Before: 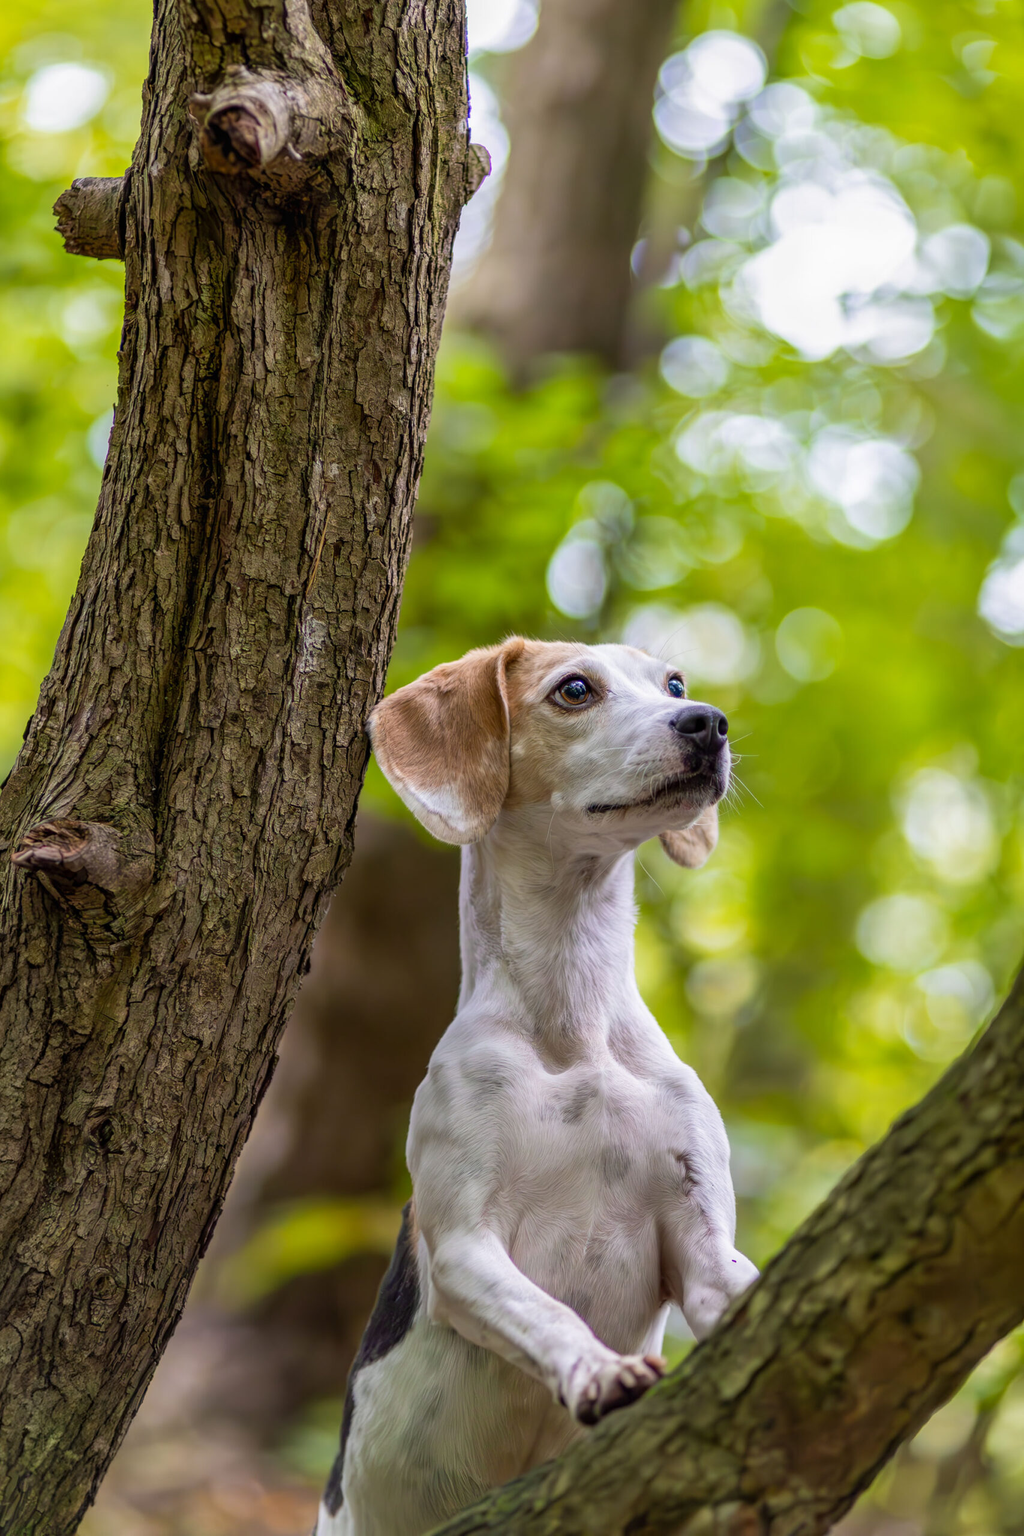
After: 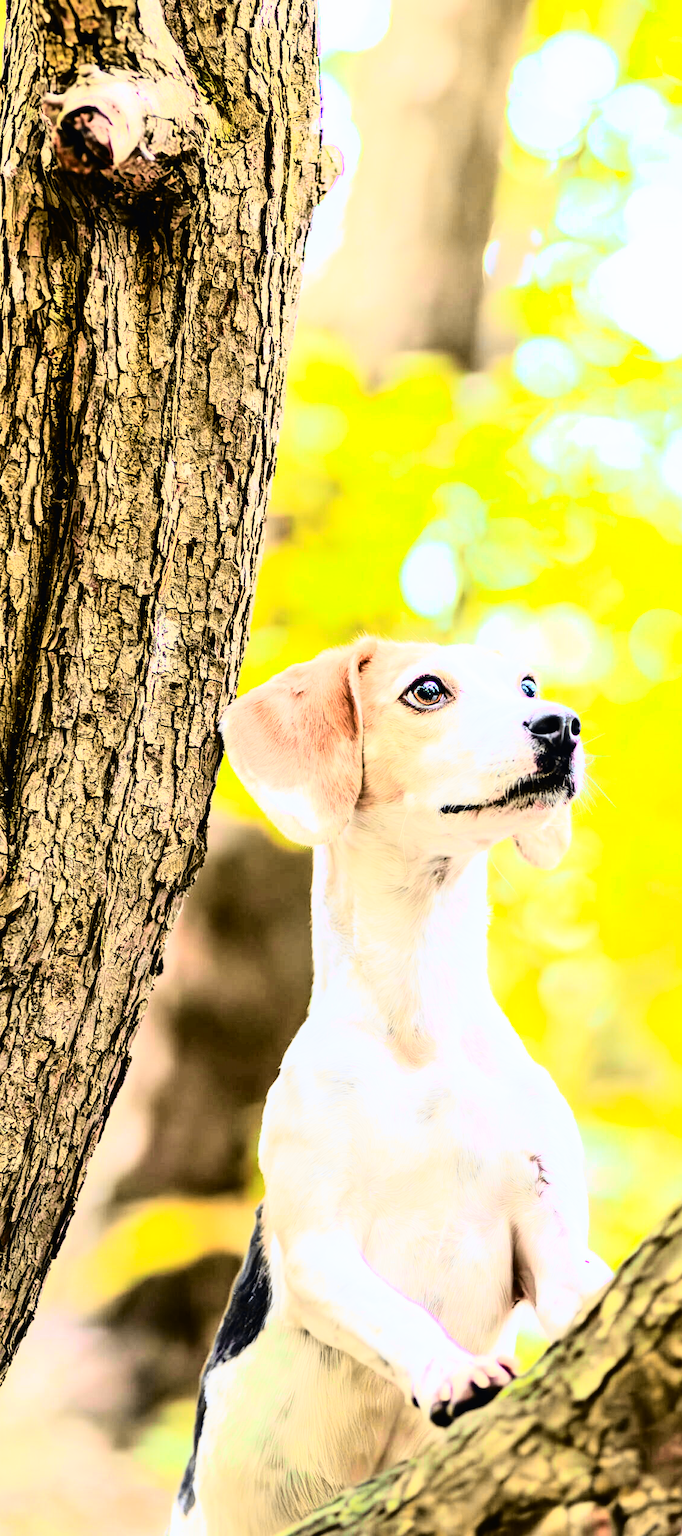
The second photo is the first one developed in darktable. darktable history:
crop and rotate: left 14.436%, right 18.898%
rgb curve: curves: ch0 [(0, 0) (0.21, 0.15) (0.24, 0.21) (0.5, 0.75) (0.75, 0.96) (0.89, 0.99) (1, 1)]; ch1 [(0, 0.02) (0.21, 0.13) (0.25, 0.2) (0.5, 0.67) (0.75, 0.9) (0.89, 0.97) (1, 1)]; ch2 [(0, 0.02) (0.21, 0.13) (0.25, 0.2) (0.5, 0.67) (0.75, 0.9) (0.89, 0.97) (1, 1)], compensate middle gray true
exposure: black level correction 0, exposure 1.1 EV, compensate exposure bias true, compensate highlight preservation false
color zones: curves: ch1 [(0, 0.455) (0.063, 0.455) (0.286, 0.495) (0.429, 0.5) (0.571, 0.5) (0.714, 0.5) (0.857, 0.5) (1, 0.455)]; ch2 [(0, 0.532) (0.063, 0.521) (0.233, 0.447) (0.429, 0.489) (0.571, 0.5) (0.714, 0.5) (0.857, 0.5) (1, 0.532)]
tone curve: curves: ch0 [(0, 0.011) (0.053, 0.026) (0.174, 0.115) (0.398, 0.444) (0.673, 0.775) (0.829, 0.906) (0.991, 0.981)]; ch1 [(0, 0) (0.276, 0.206) (0.409, 0.383) (0.473, 0.458) (0.492, 0.499) (0.521, 0.502) (0.546, 0.543) (0.585, 0.617) (0.659, 0.686) (0.78, 0.8) (1, 1)]; ch2 [(0, 0) (0.438, 0.449) (0.473, 0.469) (0.503, 0.5) (0.523, 0.538) (0.562, 0.598) (0.612, 0.635) (0.695, 0.713) (1, 1)], color space Lab, independent channels, preserve colors none
